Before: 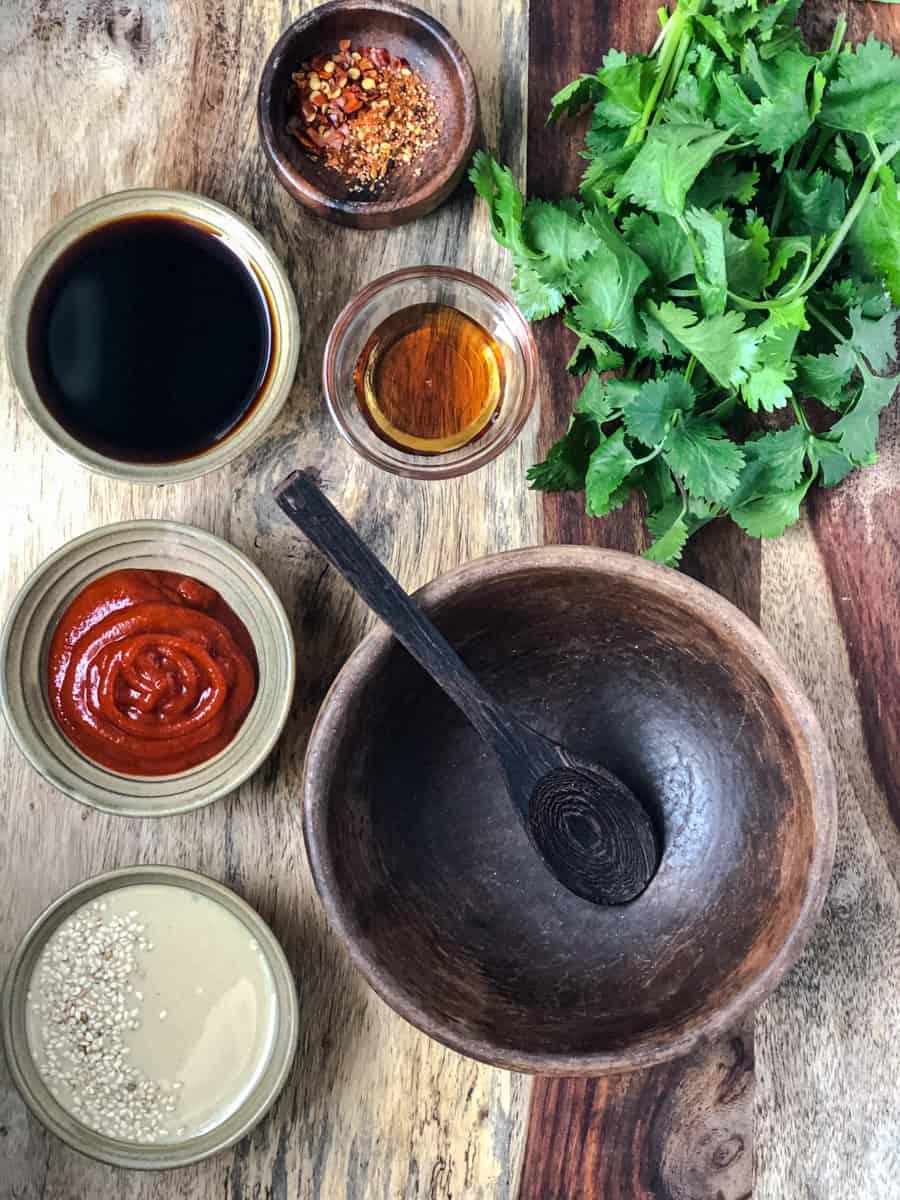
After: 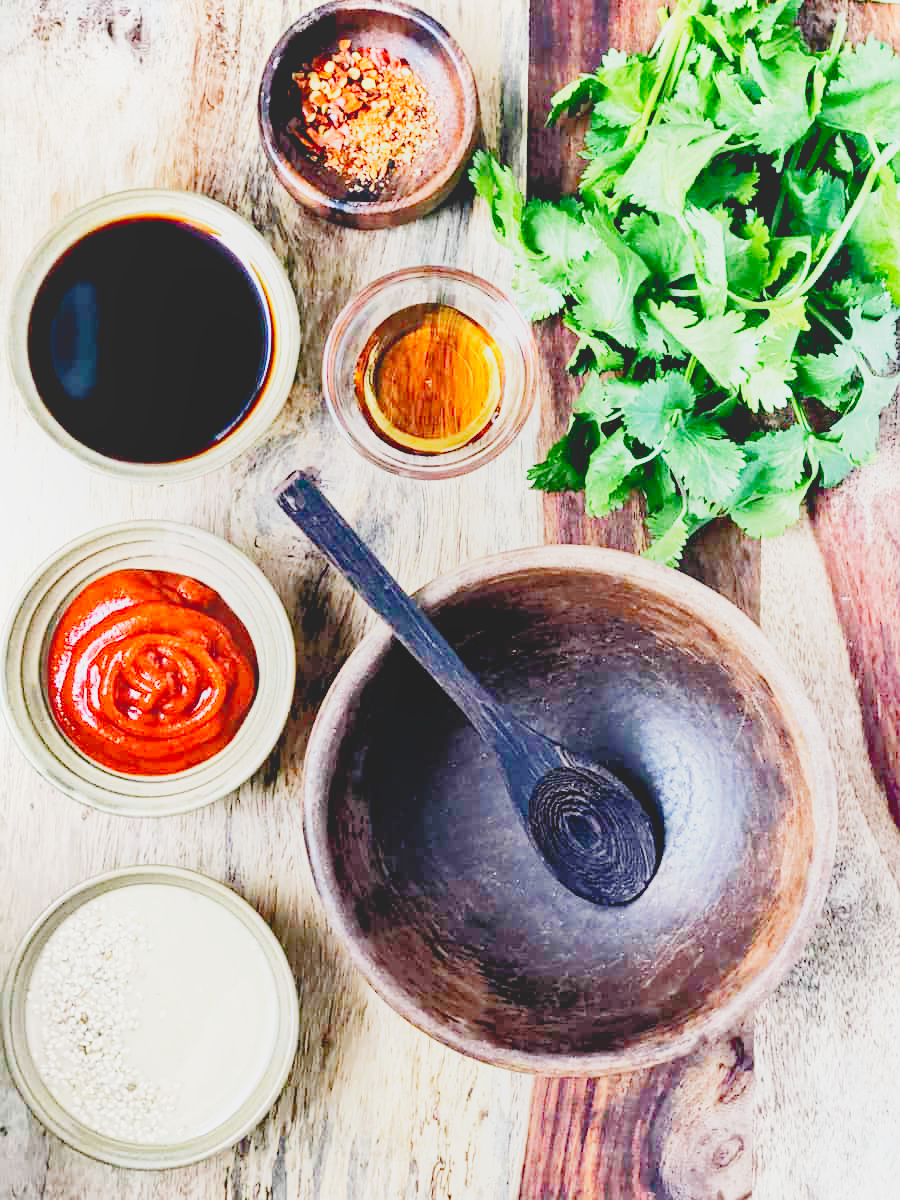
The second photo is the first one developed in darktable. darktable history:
base curve: curves: ch0 [(0, 0) (0, 0) (0.002, 0.001) (0.008, 0.003) (0.019, 0.011) (0.037, 0.037) (0.064, 0.11) (0.102, 0.232) (0.152, 0.379) (0.216, 0.524) (0.296, 0.665) (0.394, 0.789) (0.512, 0.881) (0.651, 0.945) (0.813, 0.986) (1, 1)], fusion 1, preserve colors none
local contrast: detail 70%
tone equalizer: -8 EV -1.81 EV, -7 EV -1.17 EV, -6 EV -1.58 EV
